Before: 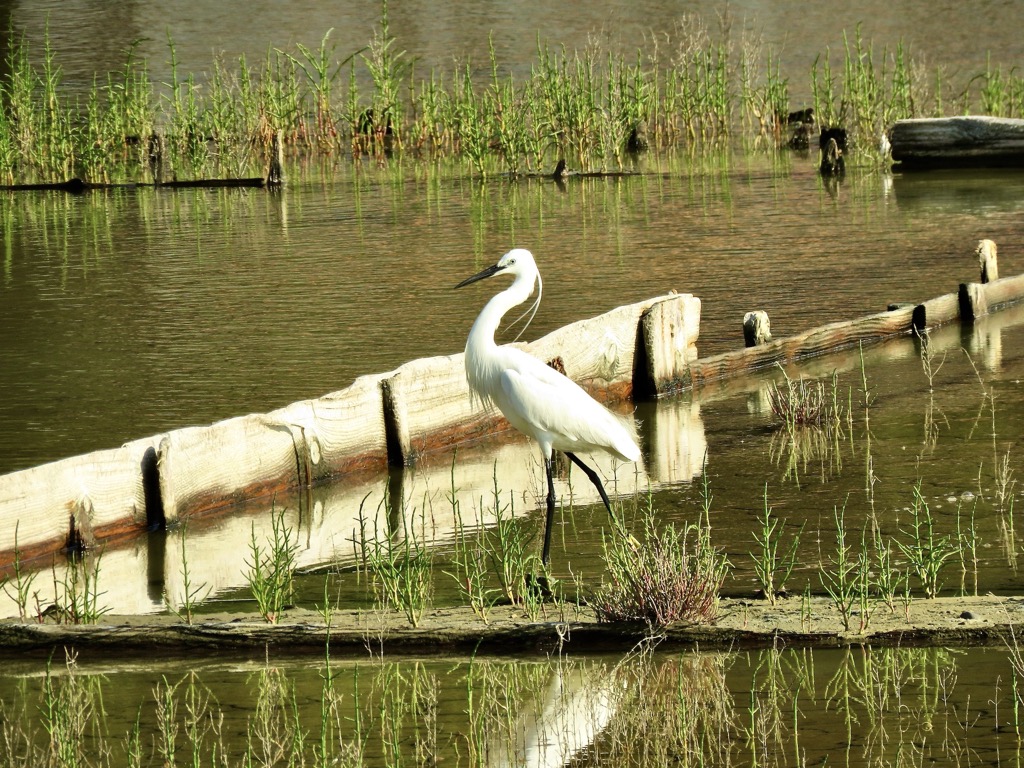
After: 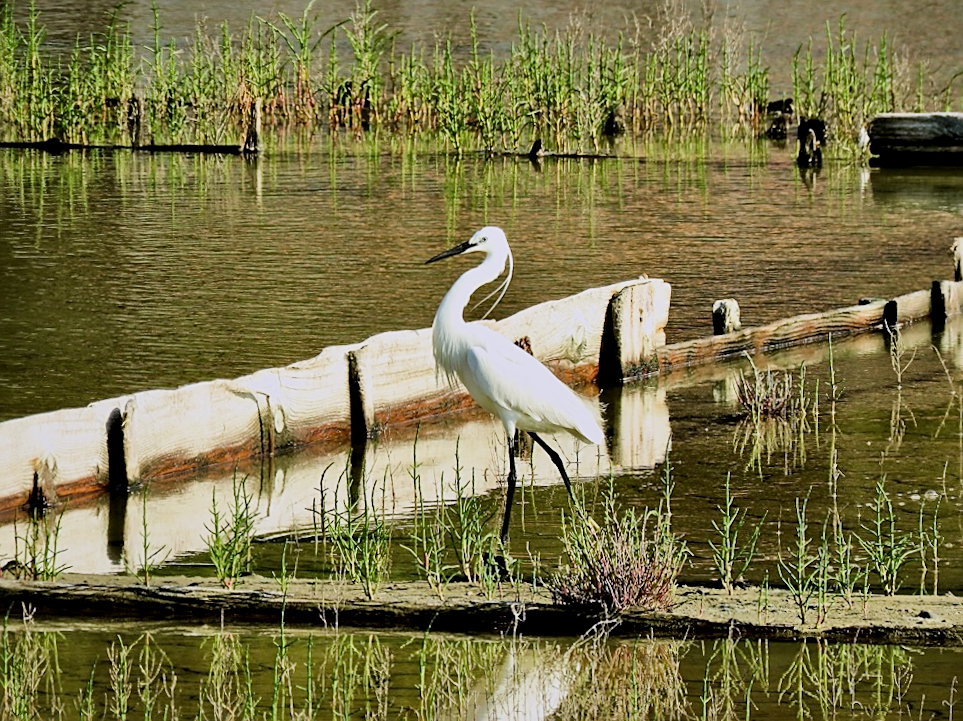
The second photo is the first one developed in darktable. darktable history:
filmic rgb: black relative exposure -7.65 EV, white relative exposure 4.56 EV, hardness 3.61, contrast 1.05
sharpen: on, module defaults
crop and rotate: angle -2.38°
rotate and perspective: rotation 0.192°, lens shift (horizontal) -0.015, crop left 0.005, crop right 0.996, crop top 0.006, crop bottom 0.99
white balance: red 1.004, blue 1.096
local contrast: mode bilateral grid, contrast 20, coarseness 100, detail 150%, midtone range 0.2
